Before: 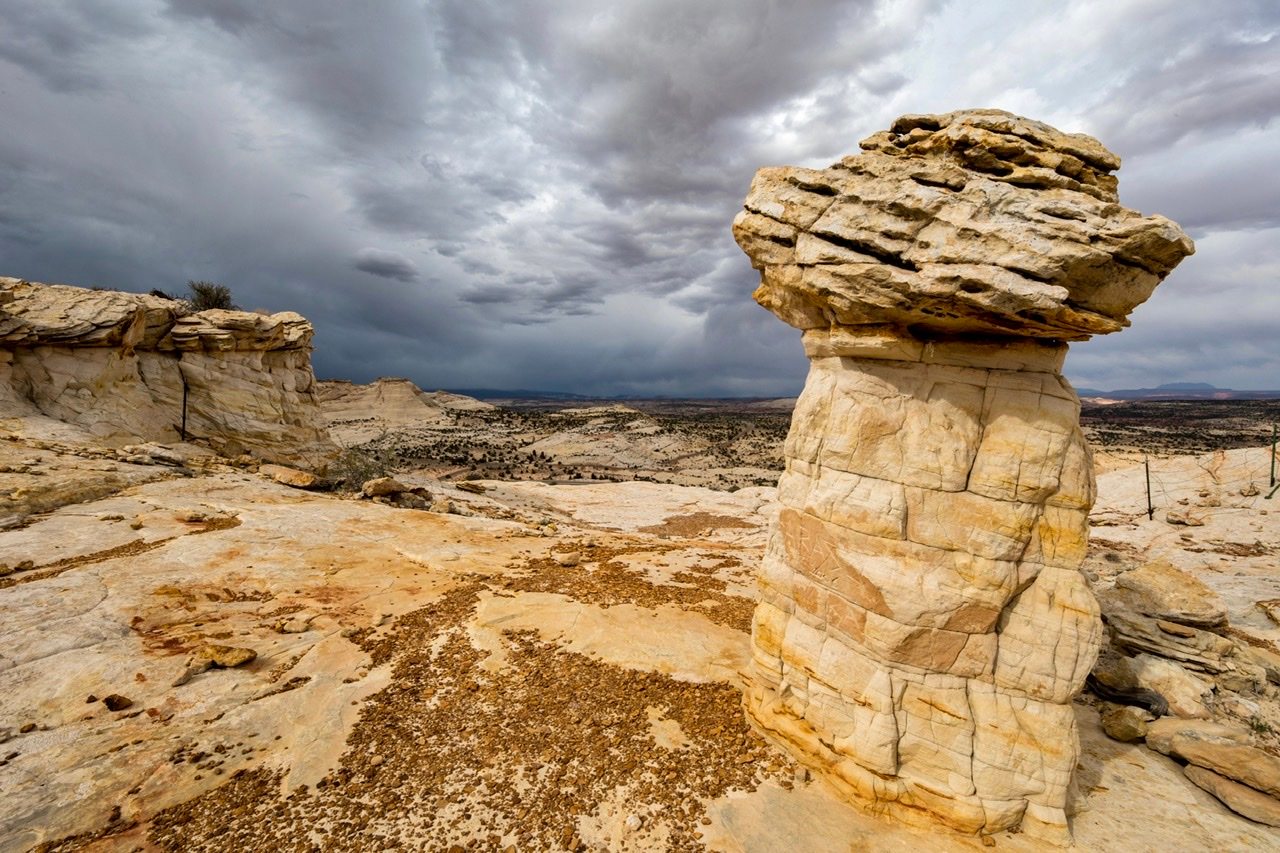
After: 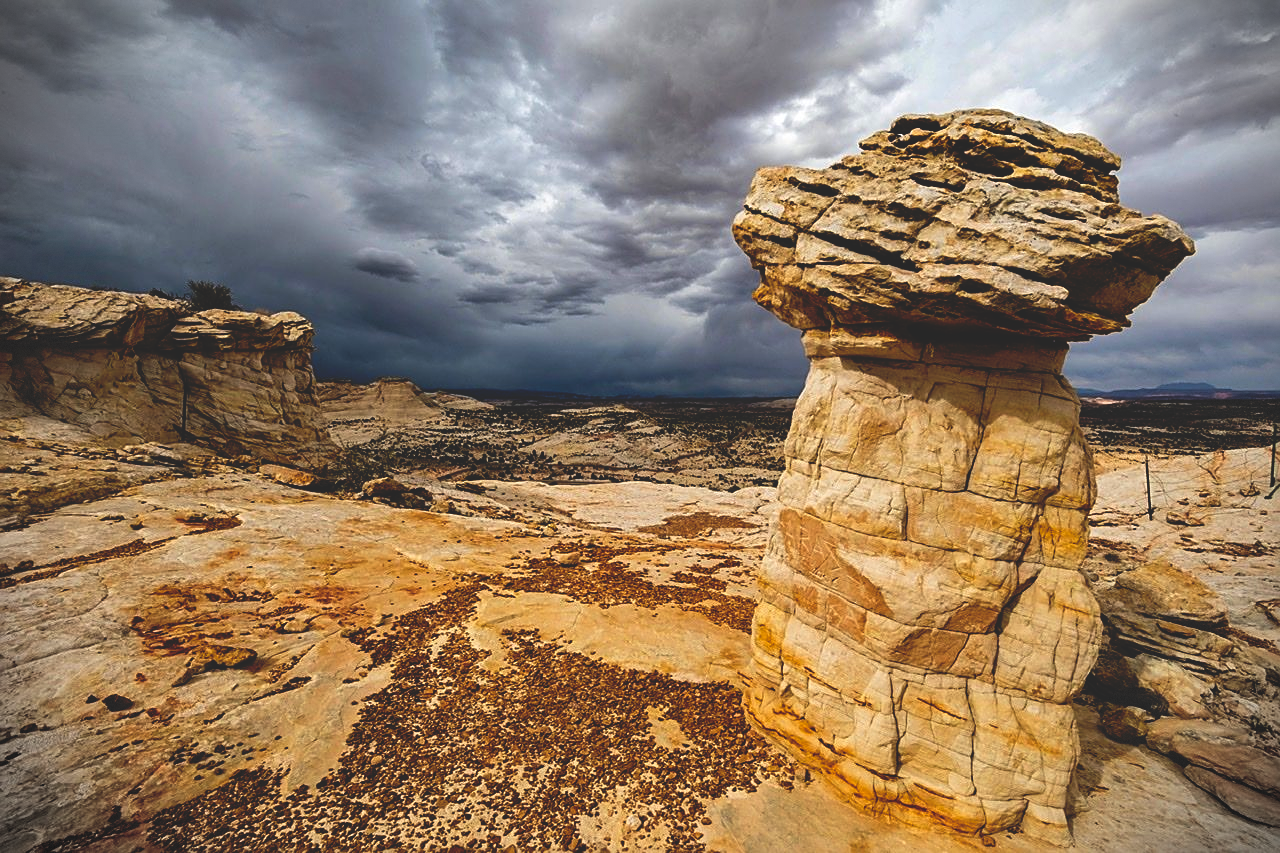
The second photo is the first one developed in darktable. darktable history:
base curve: curves: ch0 [(0, 0.02) (0.083, 0.036) (1, 1)], preserve colors none
vignetting: fall-off start 88.68%, fall-off radius 43.76%, brightness -0.612, saturation -0.682, width/height ratio 1.155, dithering 8-bit output
sharpen: on, module defaults
